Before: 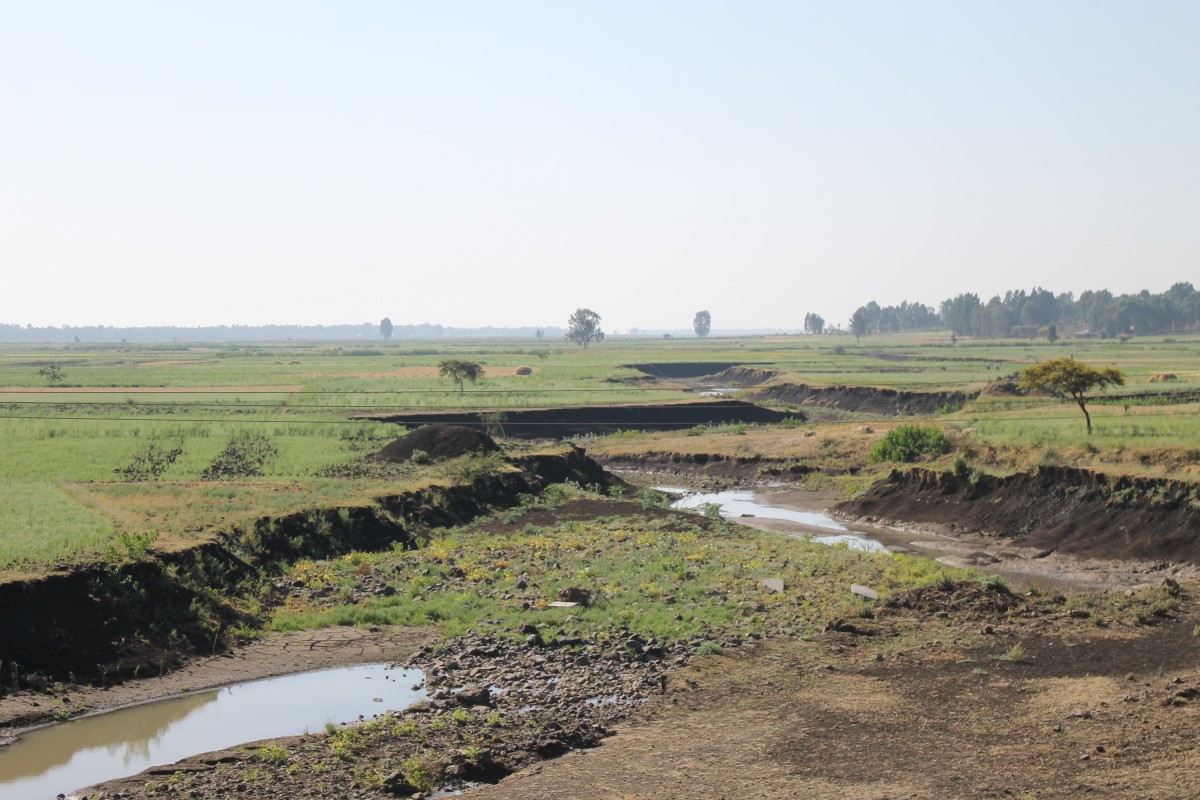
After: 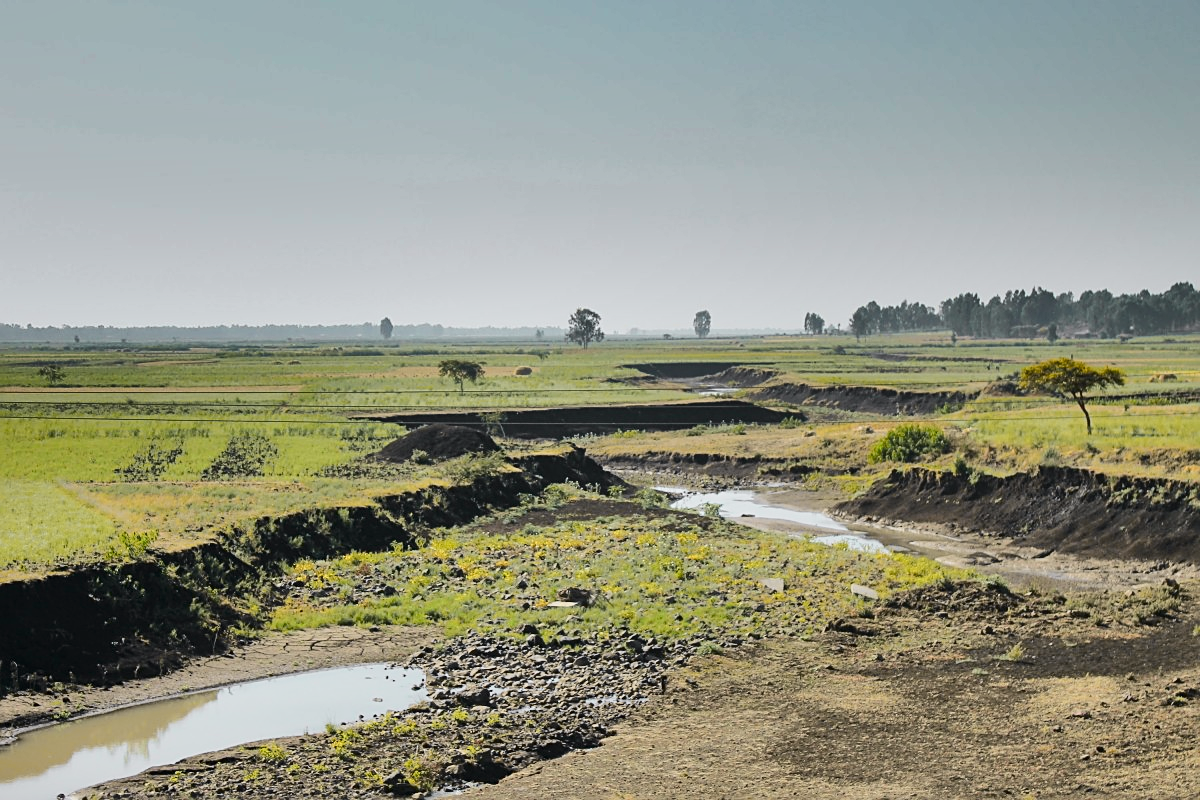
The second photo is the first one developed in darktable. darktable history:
shadows and highlights: shadows 19.13, highlights -83.41, soften with gaussian
tone curve: curves: ch0 [(0, 0) (0.11, 0.081) (0.256, 0.259) (0.398, 0.475) (0.498, 0.611) (0.65, 0.757) (0.835, 0.883) (1, 0.961)]; ch1 [(0, 0) (0.346, 0.307) (0.408, 0.369) (0.453, 0.457) (0.482, 0.479) (0.502, 0.498) (0.521, 0.51) (0.553, 0.554) (0.618, 0.65) (0.693, 0.727) (1, 1)]; ch2 [(0, 0) (0.358, 0.362) (0.434, 0.46) (0.485, 0.494) (0.5, 0.494) (0.511, 0.508) (0.537, 0.55) (0.579, 0.599) (0.621, 0.693) (1, 1)], color space Lab, independent channels, preserve colors none
white balance: emerald 1
sharpen: on, module defaults
